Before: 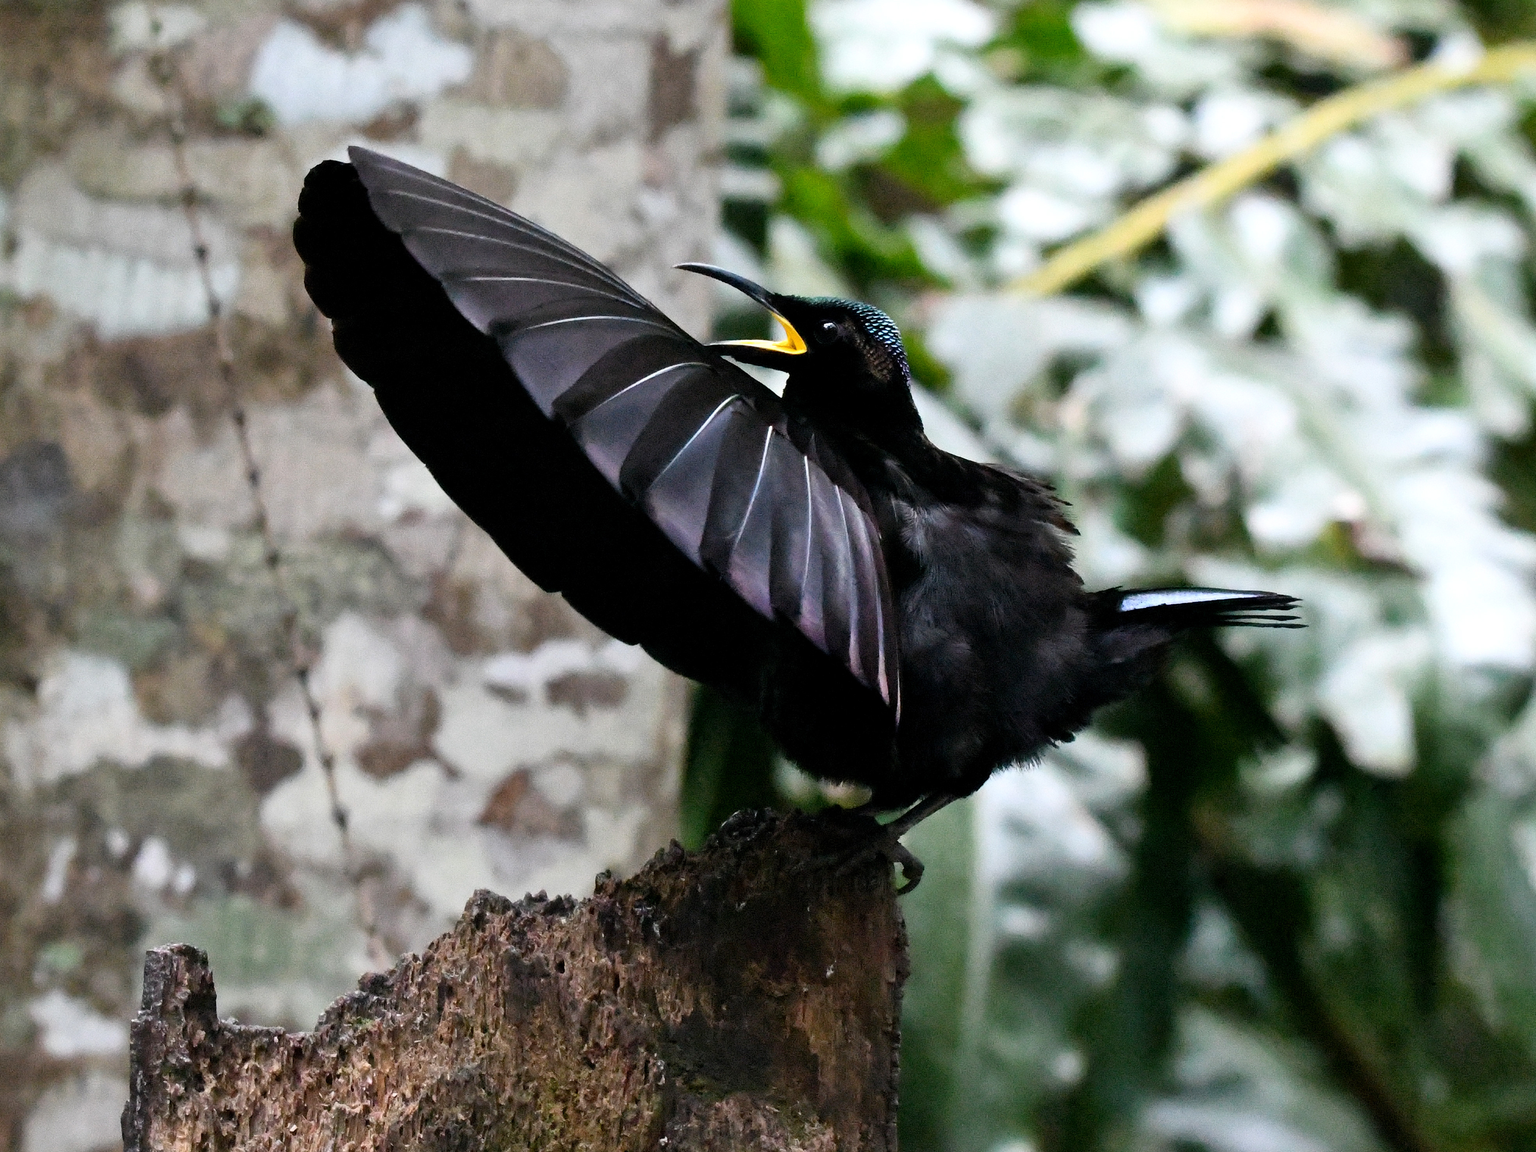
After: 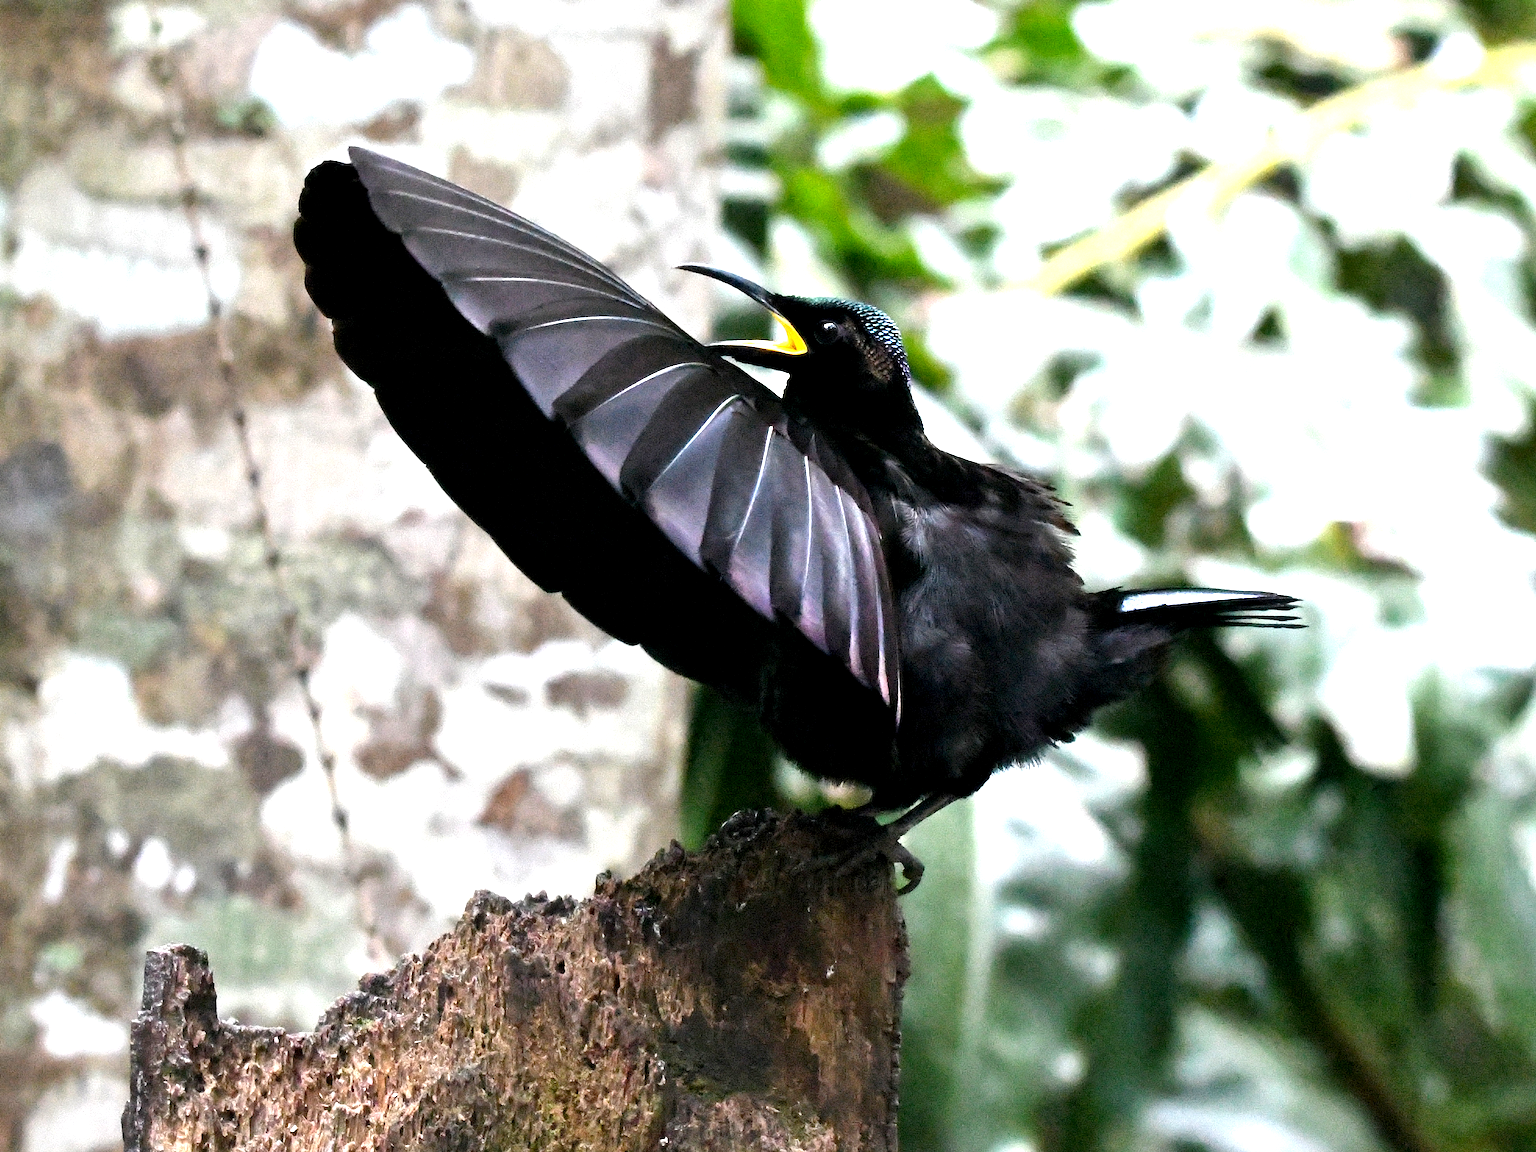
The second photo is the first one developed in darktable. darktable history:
exposure: black level correction 0.001, exposure 1.131 EV, compensate exposure bias true, compensate highlight preservation false
